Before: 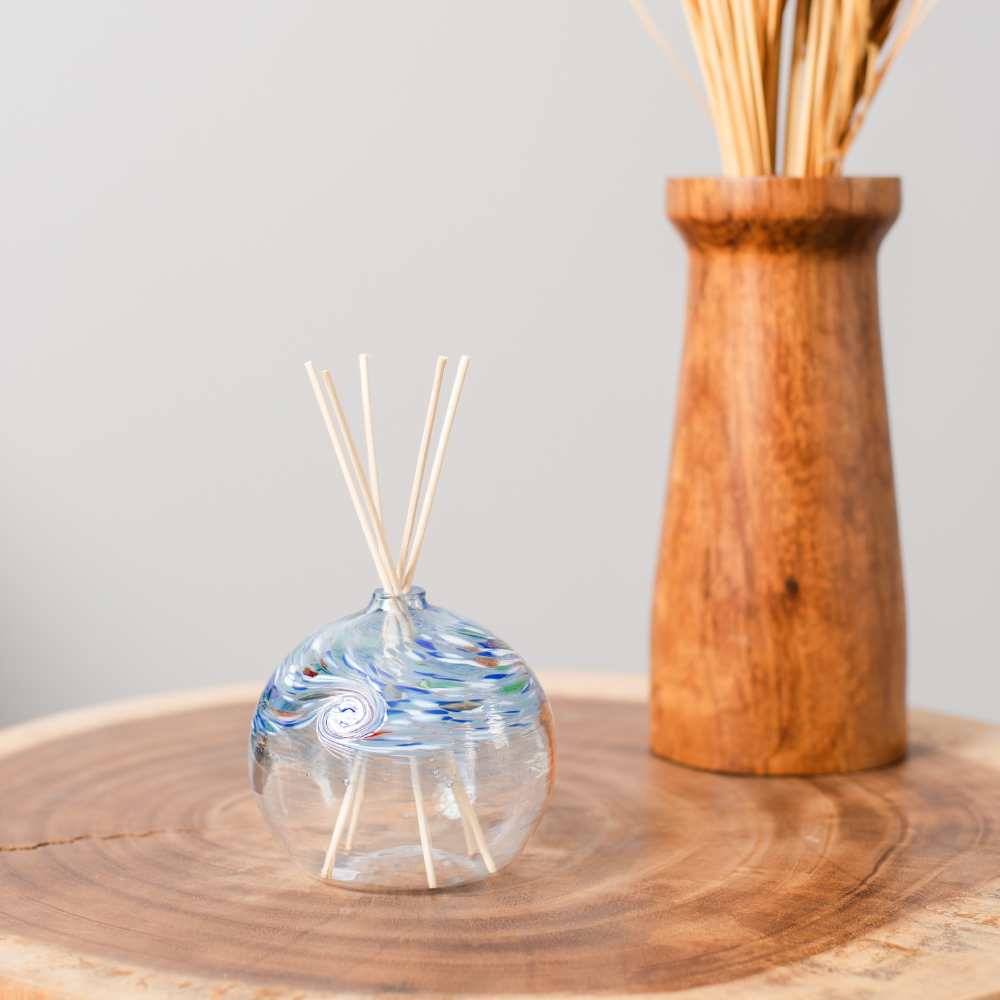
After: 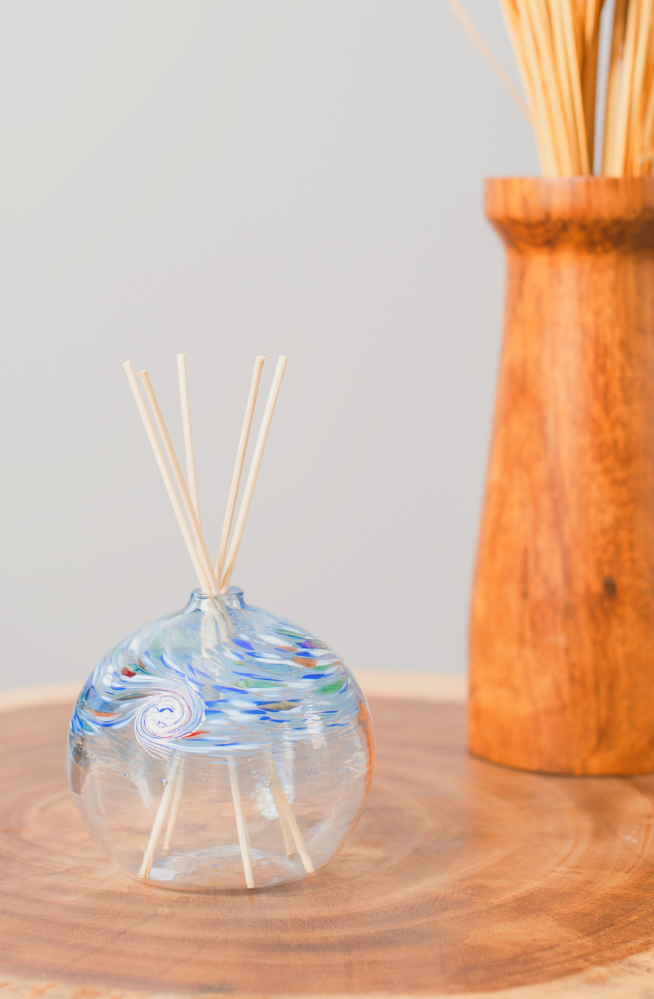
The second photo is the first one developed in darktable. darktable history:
local contrast: mode bilateral grid, contrast 100, coarseness 99, detail 90%, midtone range 0.2
crop and rotate: left 18.26%, right 16.276%
exposure: black level correction 0.001, exposure 0.498 EV, compensate highlight preservation false
contrast brightness saturation: contrast -0.286
